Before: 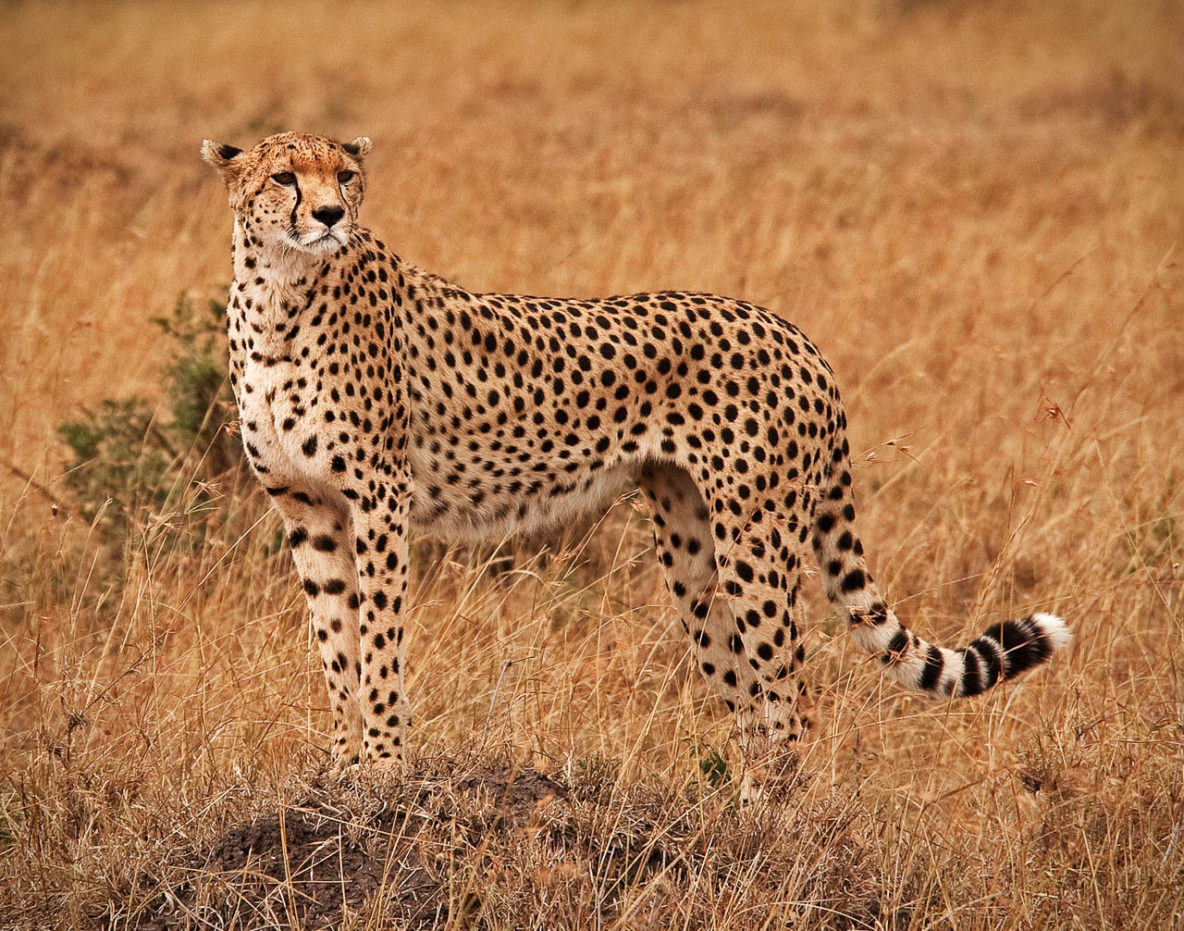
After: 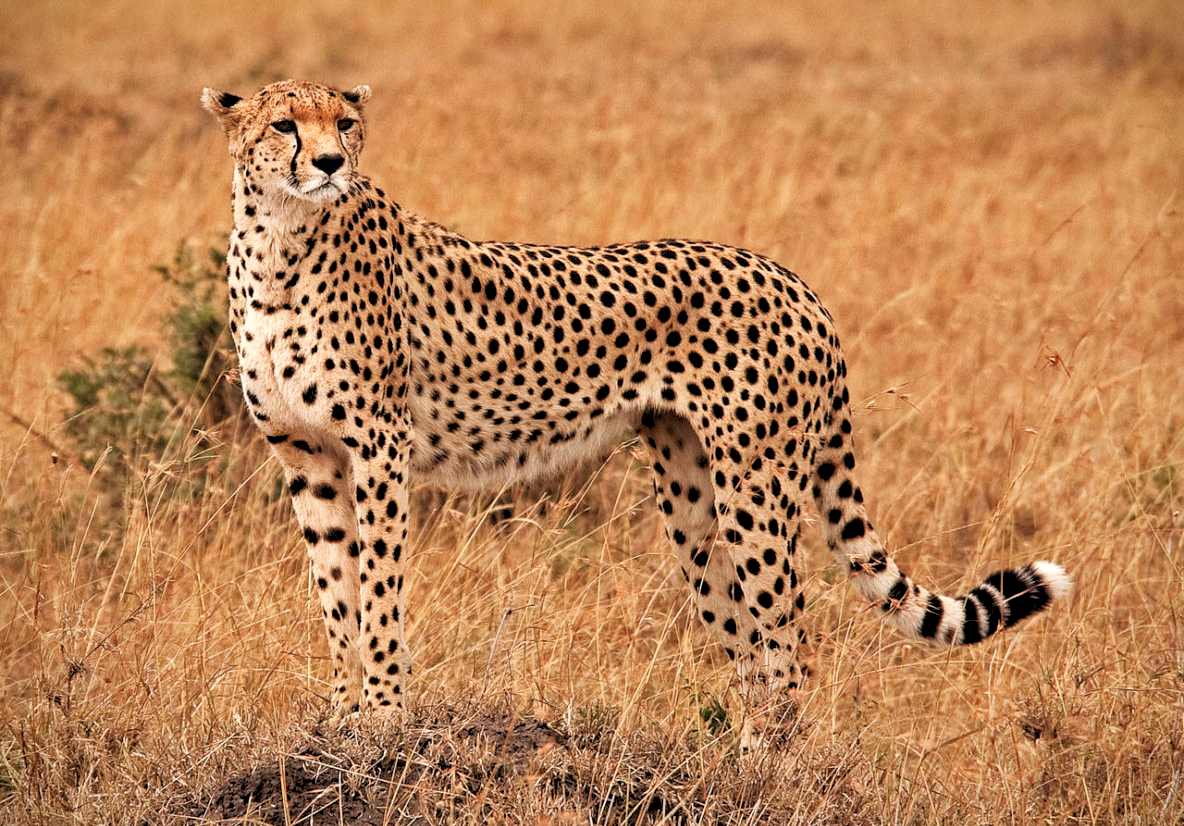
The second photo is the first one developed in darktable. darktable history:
crop and rotate: top 5.609%, bottom 5.609%
rgb levels: levels [[0.013, 0.434, 0.89], [0, 0.5, 1], [0, 0.5, 1]]
